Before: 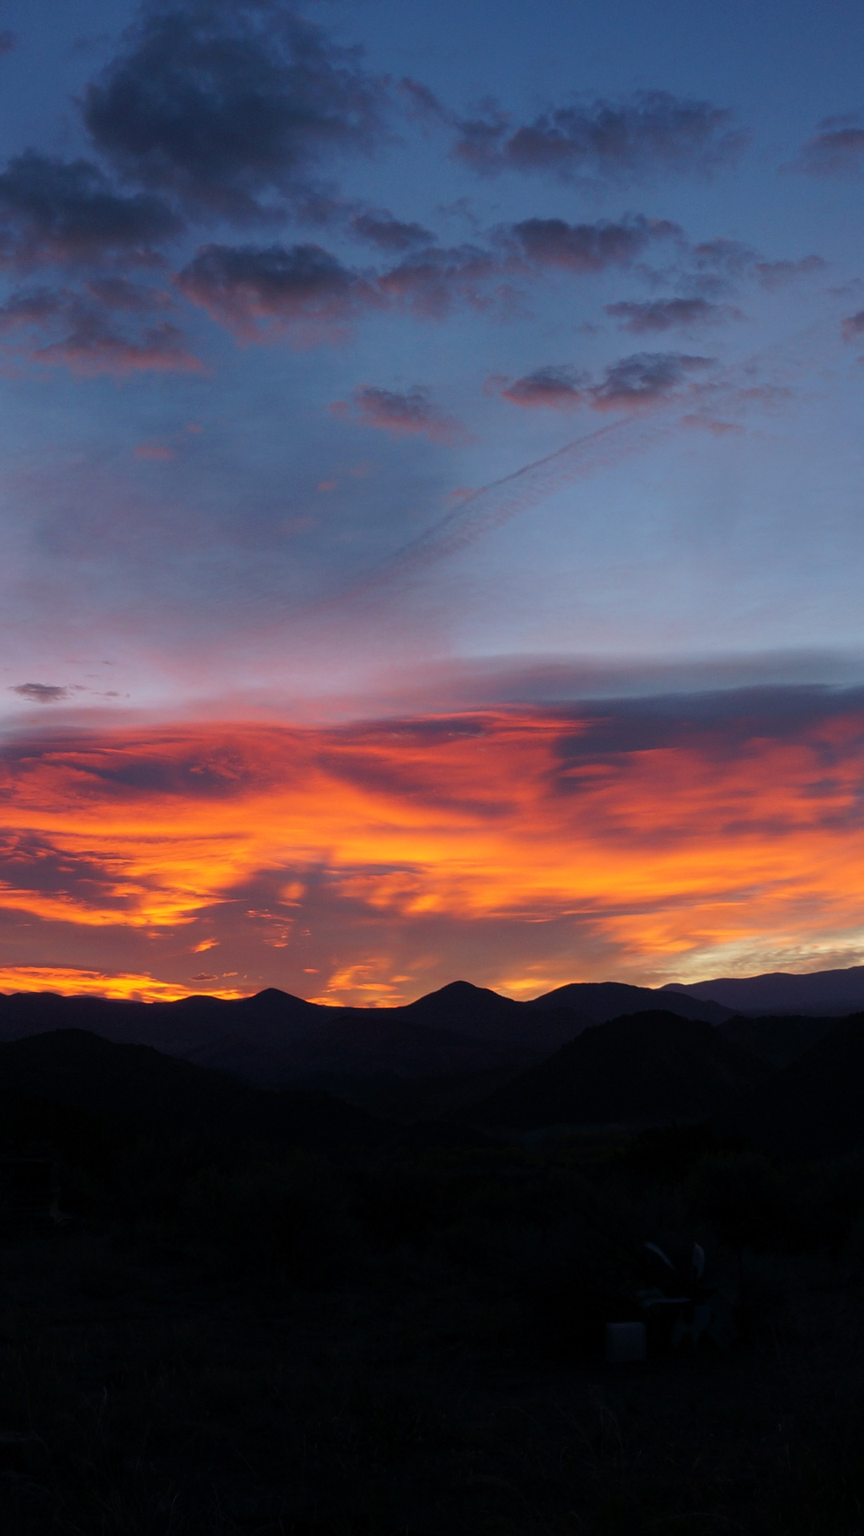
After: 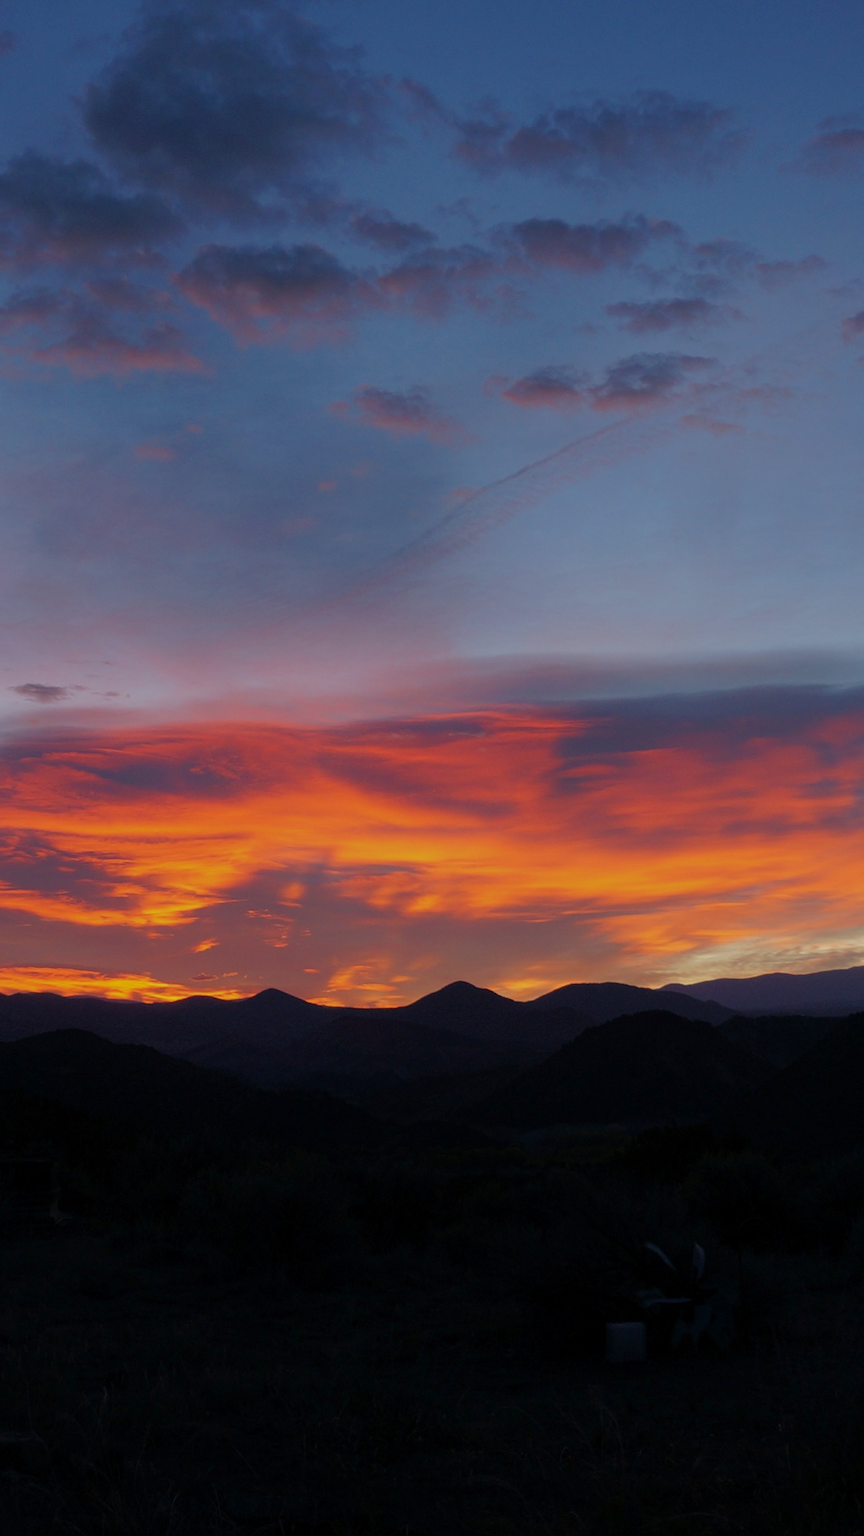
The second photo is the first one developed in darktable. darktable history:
tone equalizer: -8 EV 0.282 EV, -7 EV 0.421 EV, -6 EV 0.441 EV, -5 EV 0.27 EV, -3 EV -0.256 EV, -2 EV -0.431 EV, -1 EV -0.429 EV, +0 EV -0.278 EV, edges refinement/feathering 500, mask exposure compensation -1.57 EV, preserve details no
